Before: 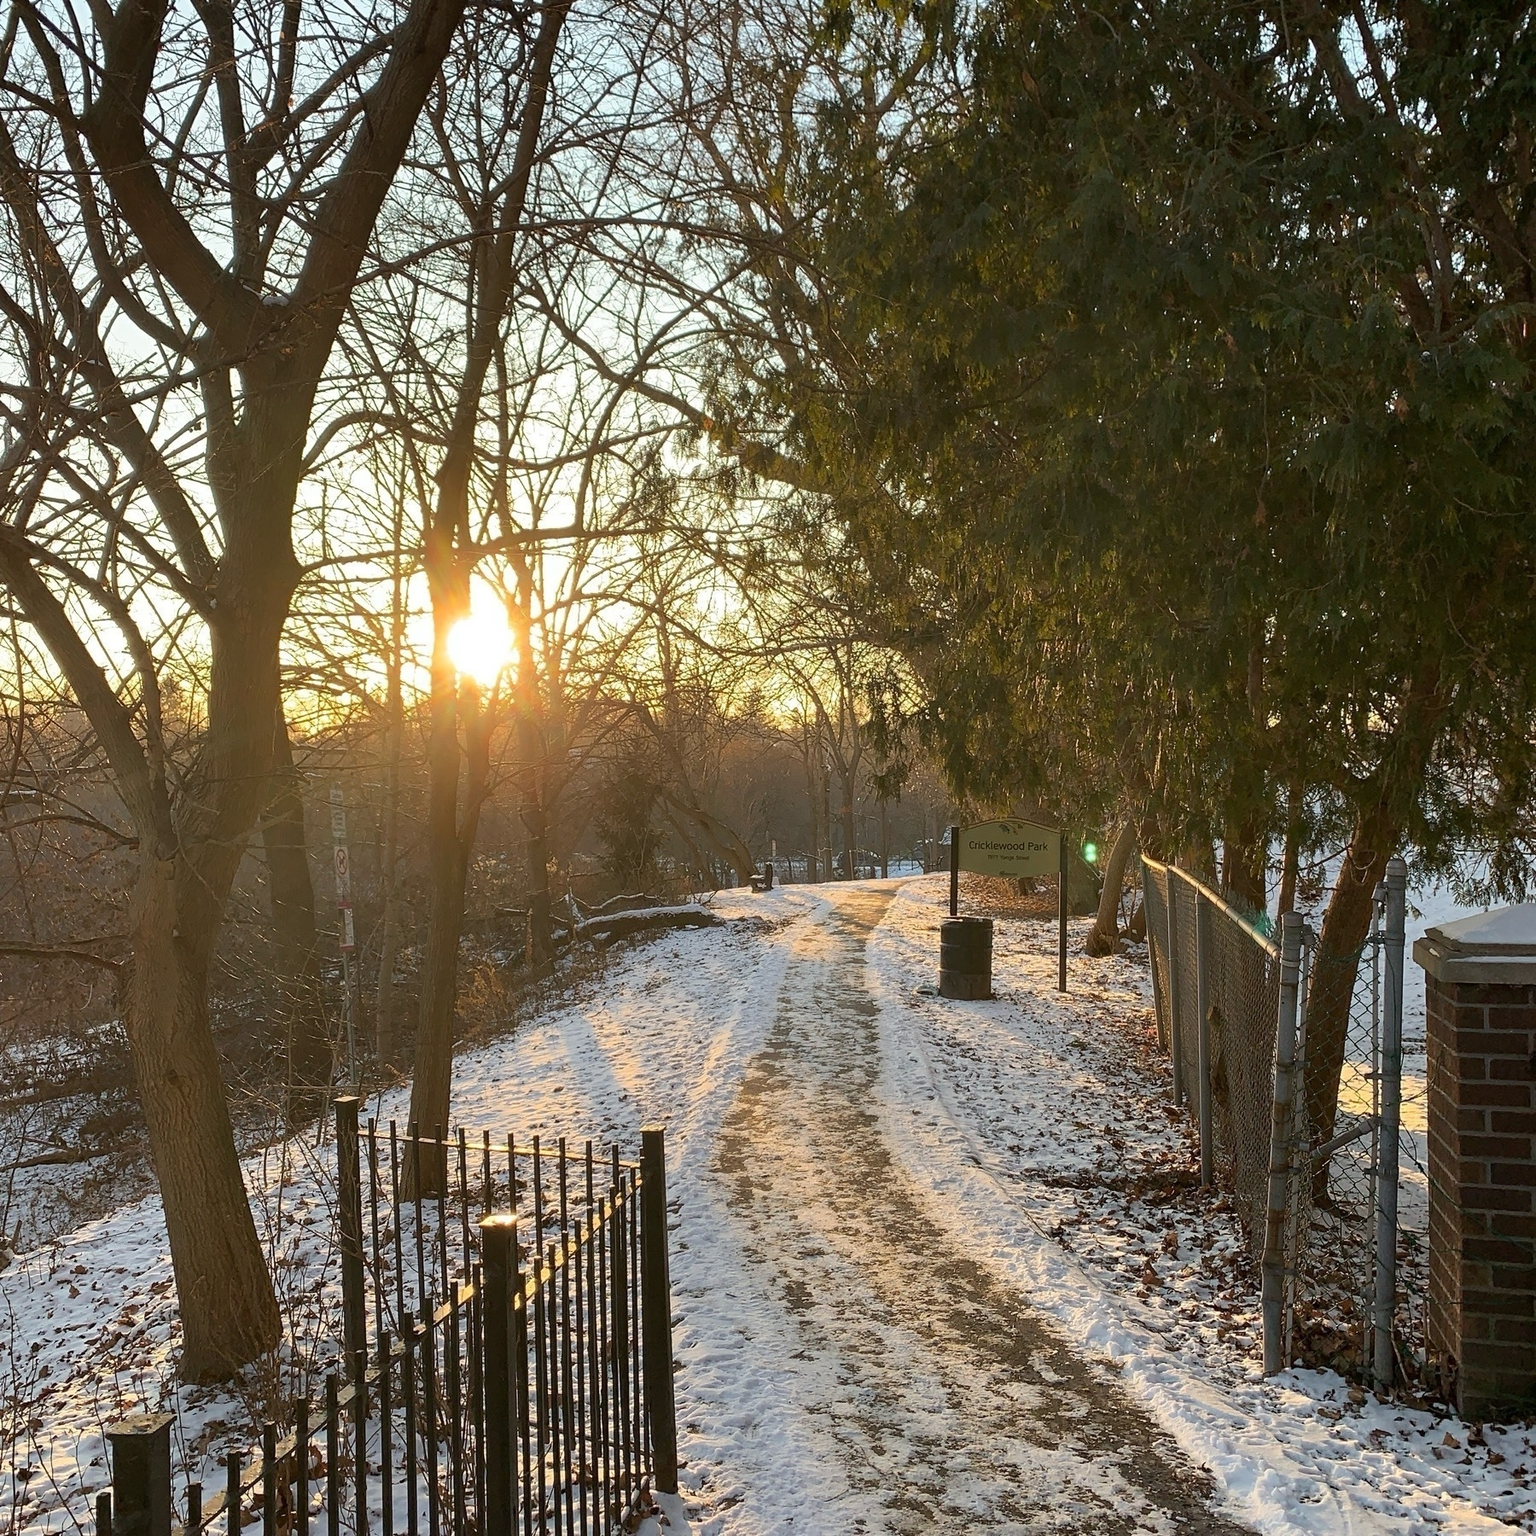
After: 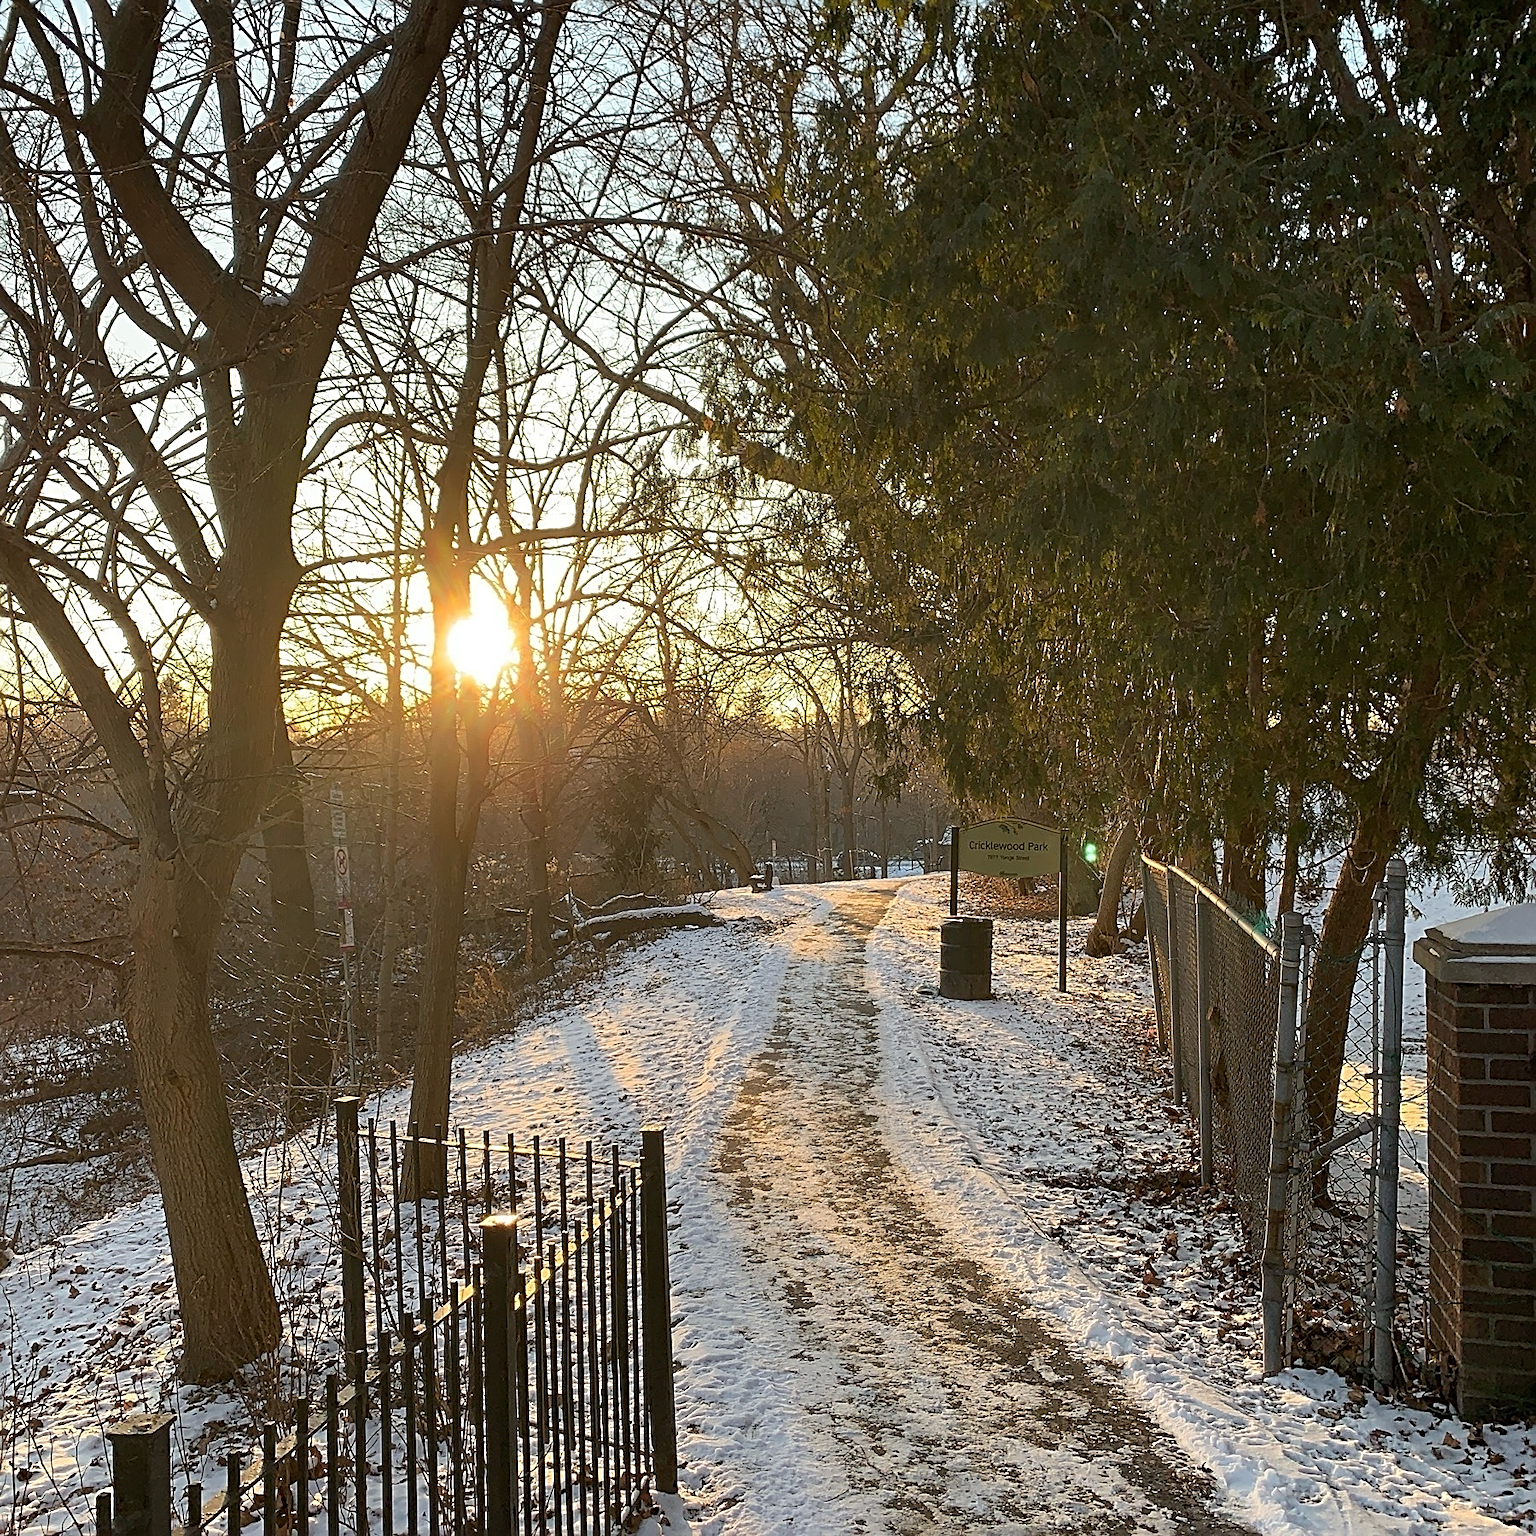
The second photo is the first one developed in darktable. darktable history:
sharpen: radius 2.537, amount 0.635
